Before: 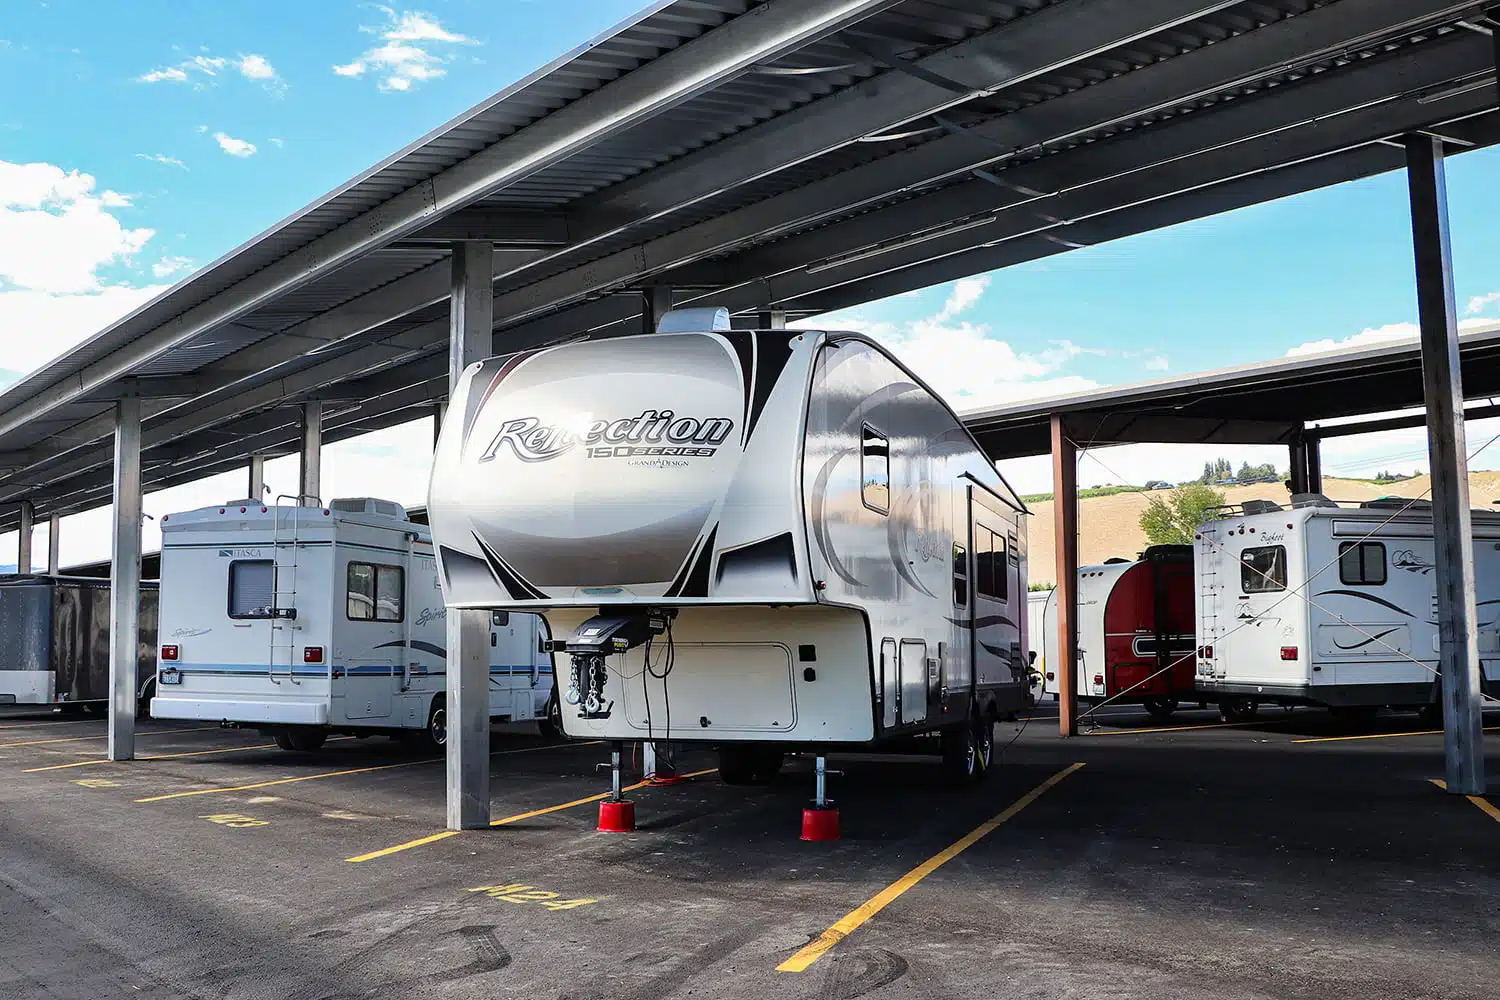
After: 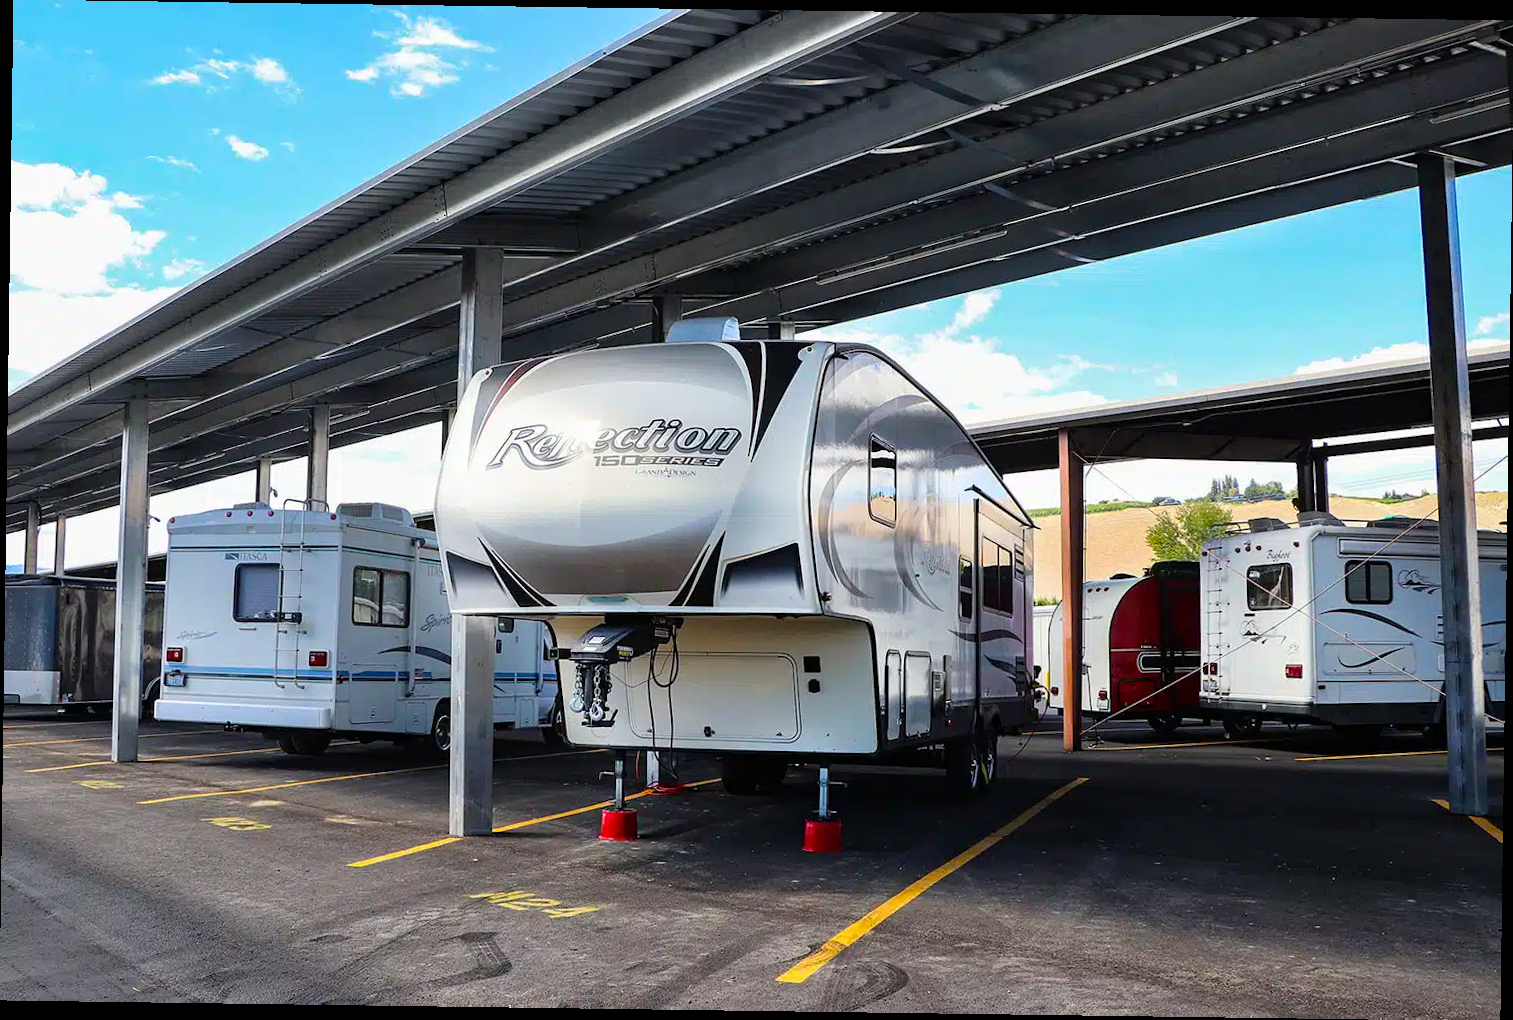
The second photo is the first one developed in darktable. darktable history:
rotate and perspective: rotation 0.8°, automatic cropping off
color balance rgb: perceptual saturation grading › global saturation 20%, global vibrance 20%
